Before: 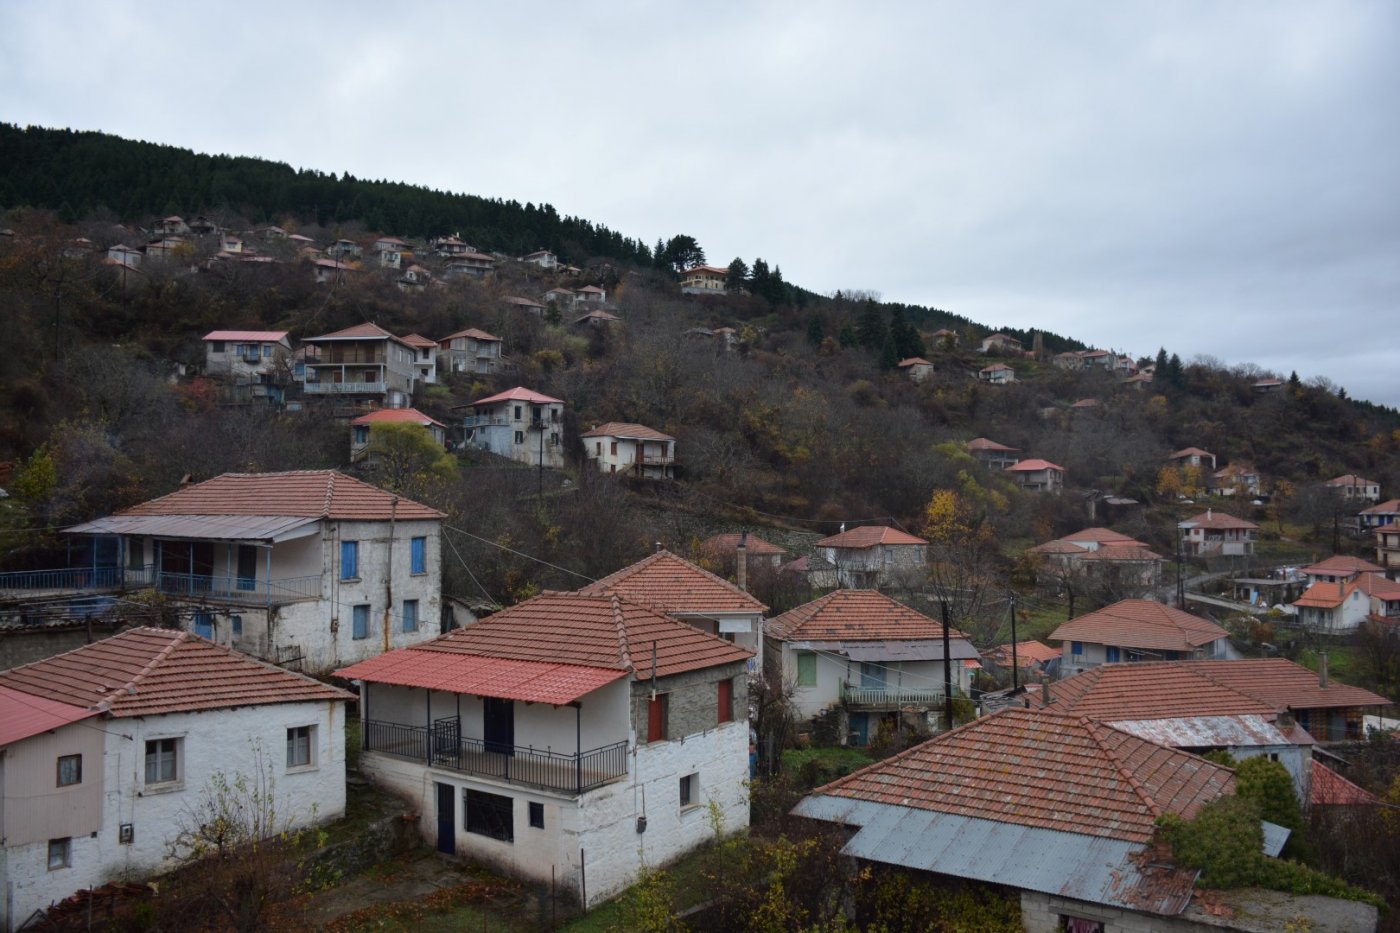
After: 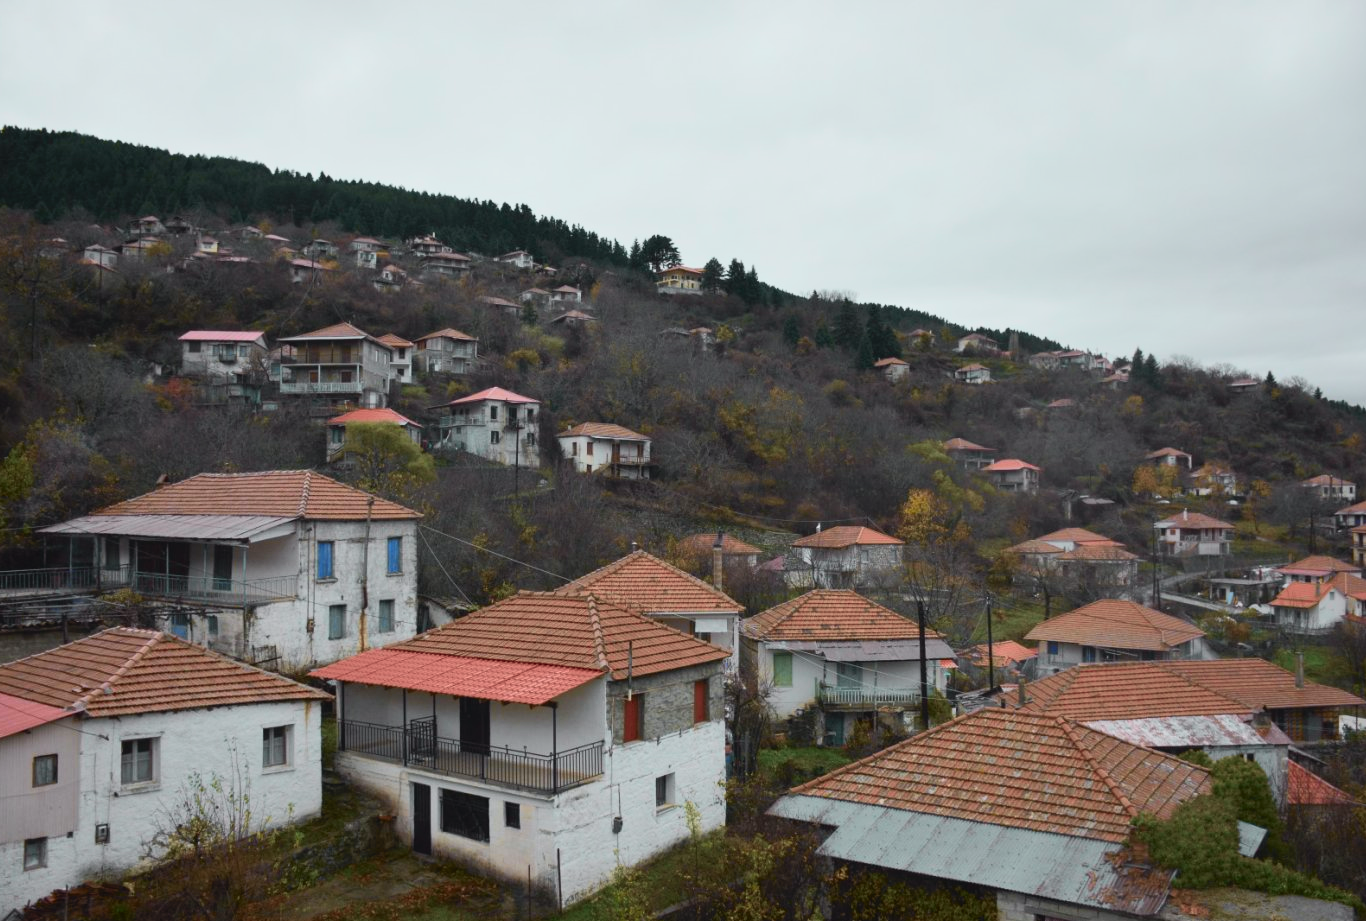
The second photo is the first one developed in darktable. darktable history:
crop and rotate: left 1.774%, right 0.633%, bottom 1.28%
tone curve: curves: ch0 [(0, 0.026) (0.181, 0.223) (0.405, 0.46) (0.456, 0.528) (0.634, 0.728) (0.877, 0.89) (0.984, 0.935)]; ch1 [(0, 0) (0.443, 0.43) (0.492, 0.488) (0.566, 0.579) (0.595, 0.625) (0.65, 0.657) (0.696, 0.725) (1, 1)]; ch2 [(0, 0) (0.33, 0.301) (0.421, 0.443) (0.447, 0.489) (0.495, 0.494) (0.537, 0.57) (0.586, 0.591) (0.663, 0.686) (1, 1)], color space Lab, independent channels, preserve colors none
